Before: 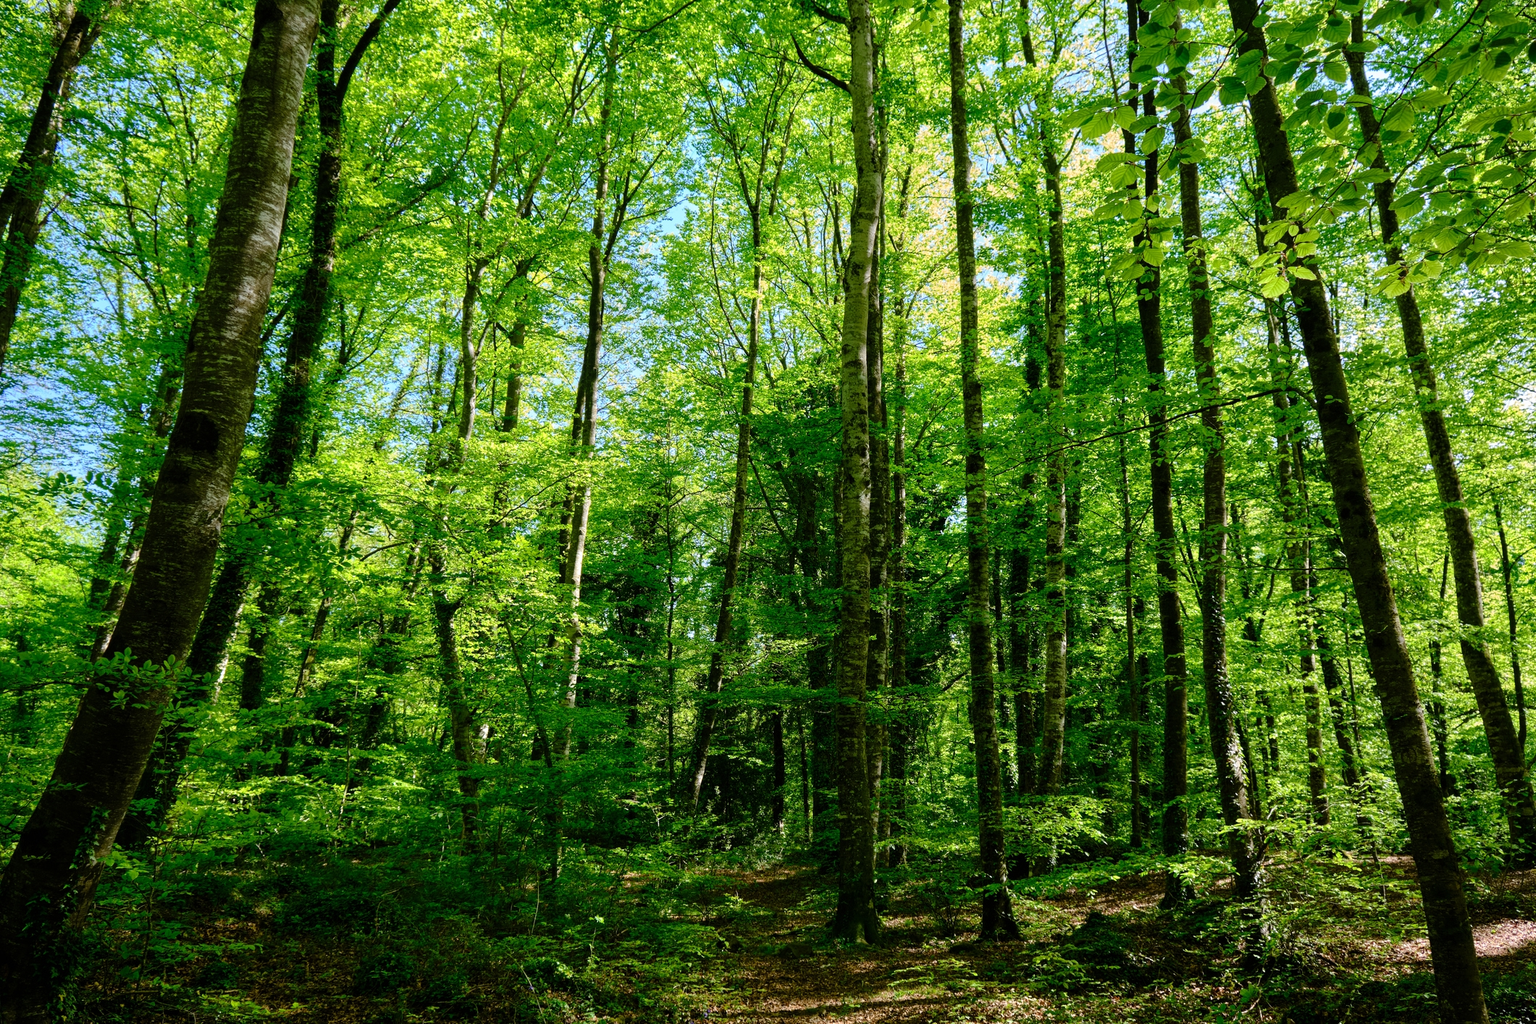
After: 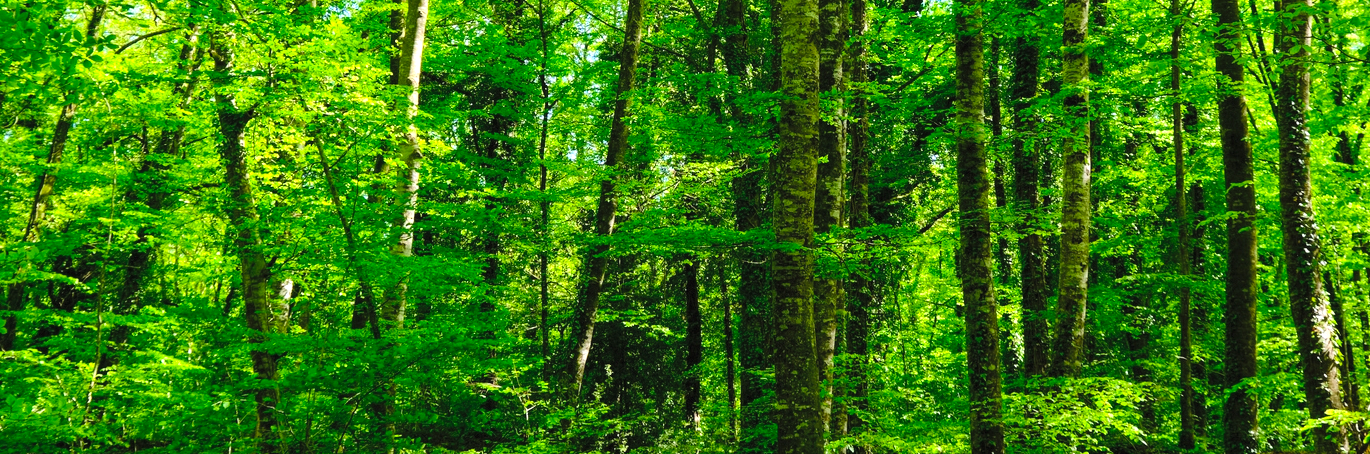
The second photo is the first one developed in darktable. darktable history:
exposure: black level correction 0, exposure 0.499 EV, compensate exposure bias true, compensate highlight preservation false
crop: left 18.052%, top 51.055%, right 17.353%, bottom 16.803%
contrast brightness saturation: contrast 0.065, brightness 0.176, saturation 0.401
